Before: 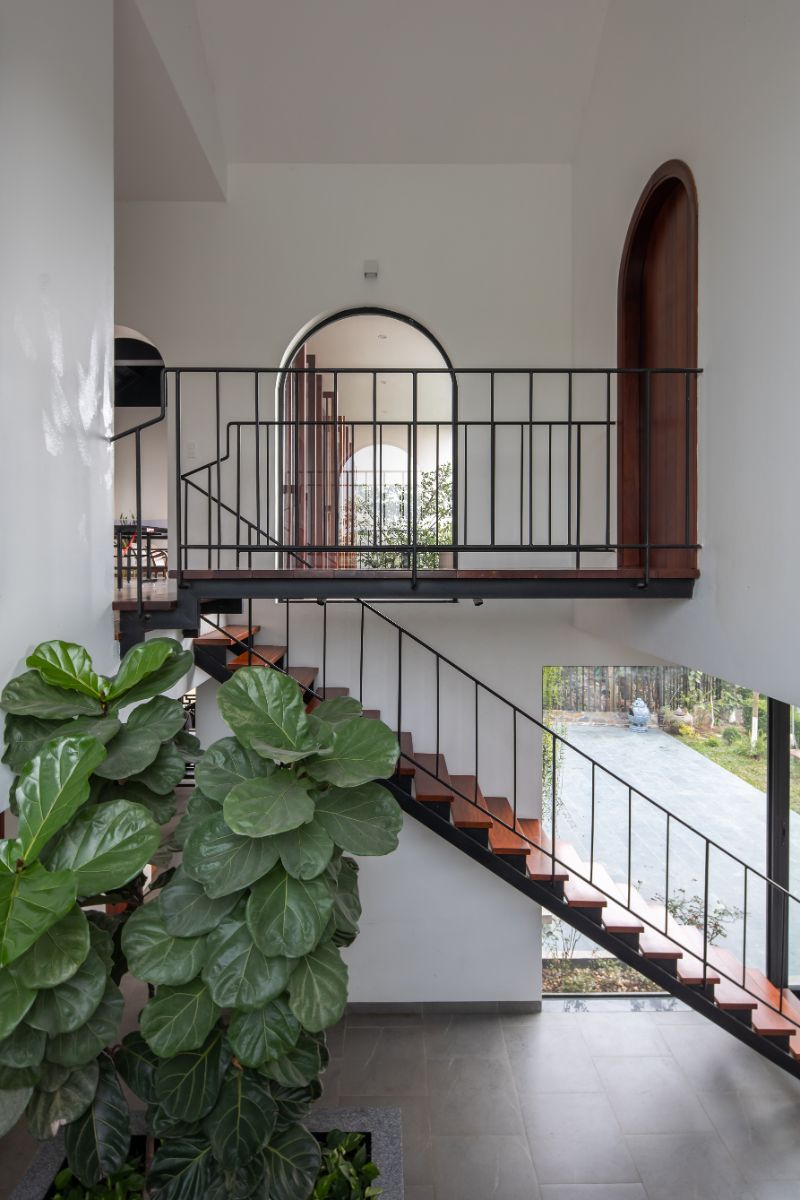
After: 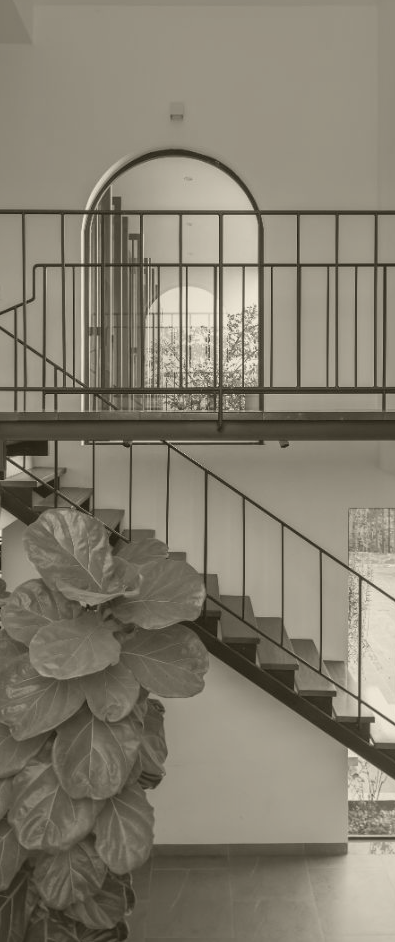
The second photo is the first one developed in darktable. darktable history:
exposure: exposure 1.16 EV, compensate exposure bias true, compensate highlight preservation false
crop and rotate: angle 0.02°, left 24.353%, top 13.219%, right 26.156%, bottom 8.224%
colorize: hue 41.44°, saturation 22%, source mix 60%, lightness 10.61%
